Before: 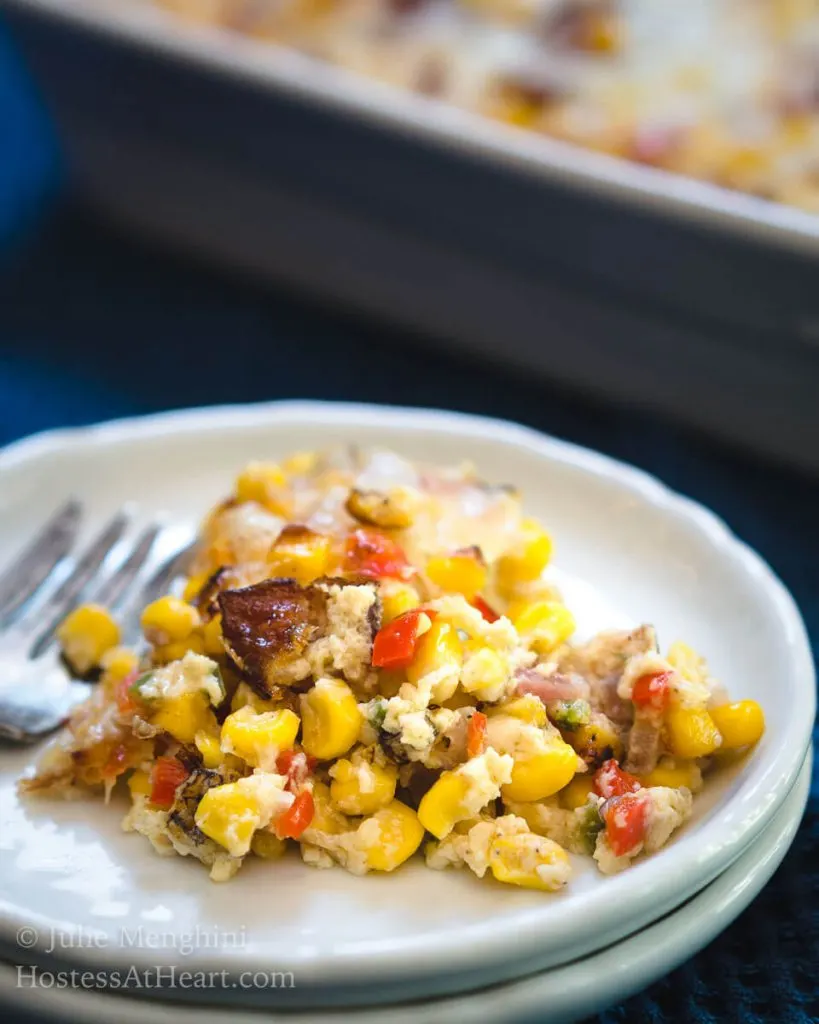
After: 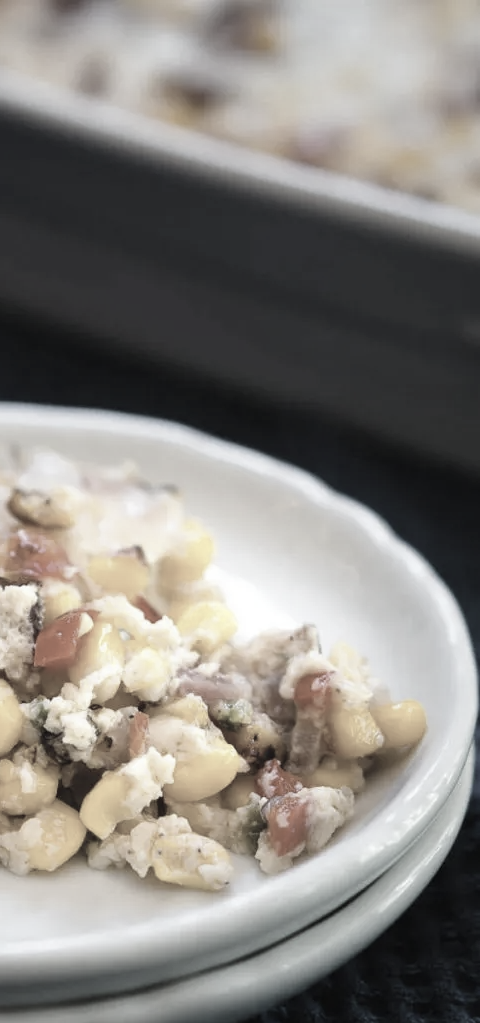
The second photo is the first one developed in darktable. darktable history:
crop: left 41.321%
color correction: highlights b* 0.019, saturation 0.242
